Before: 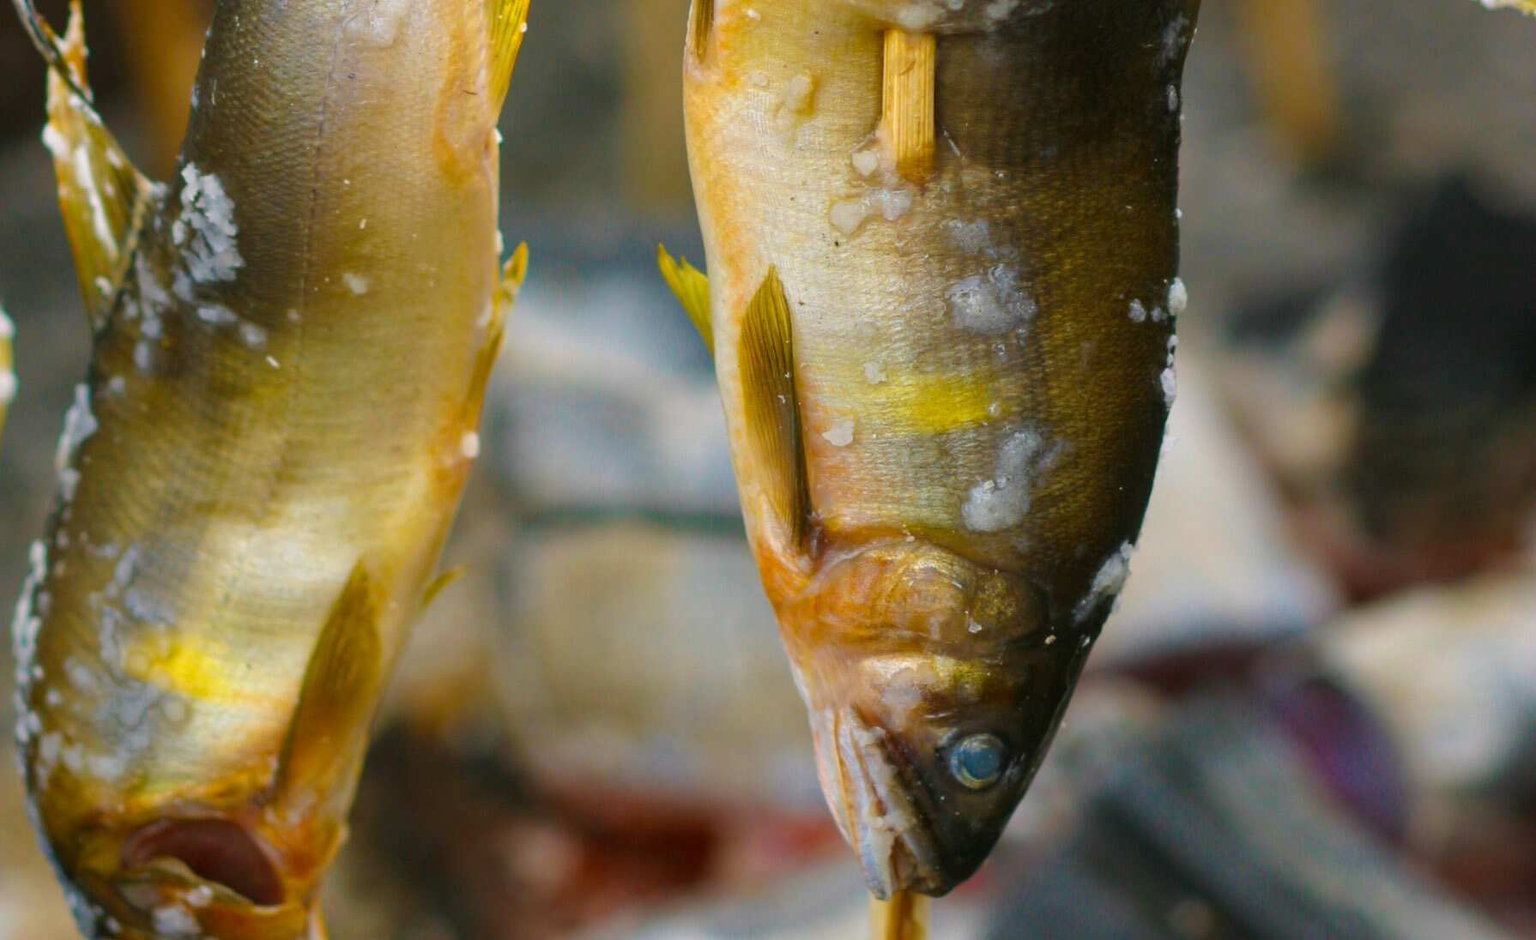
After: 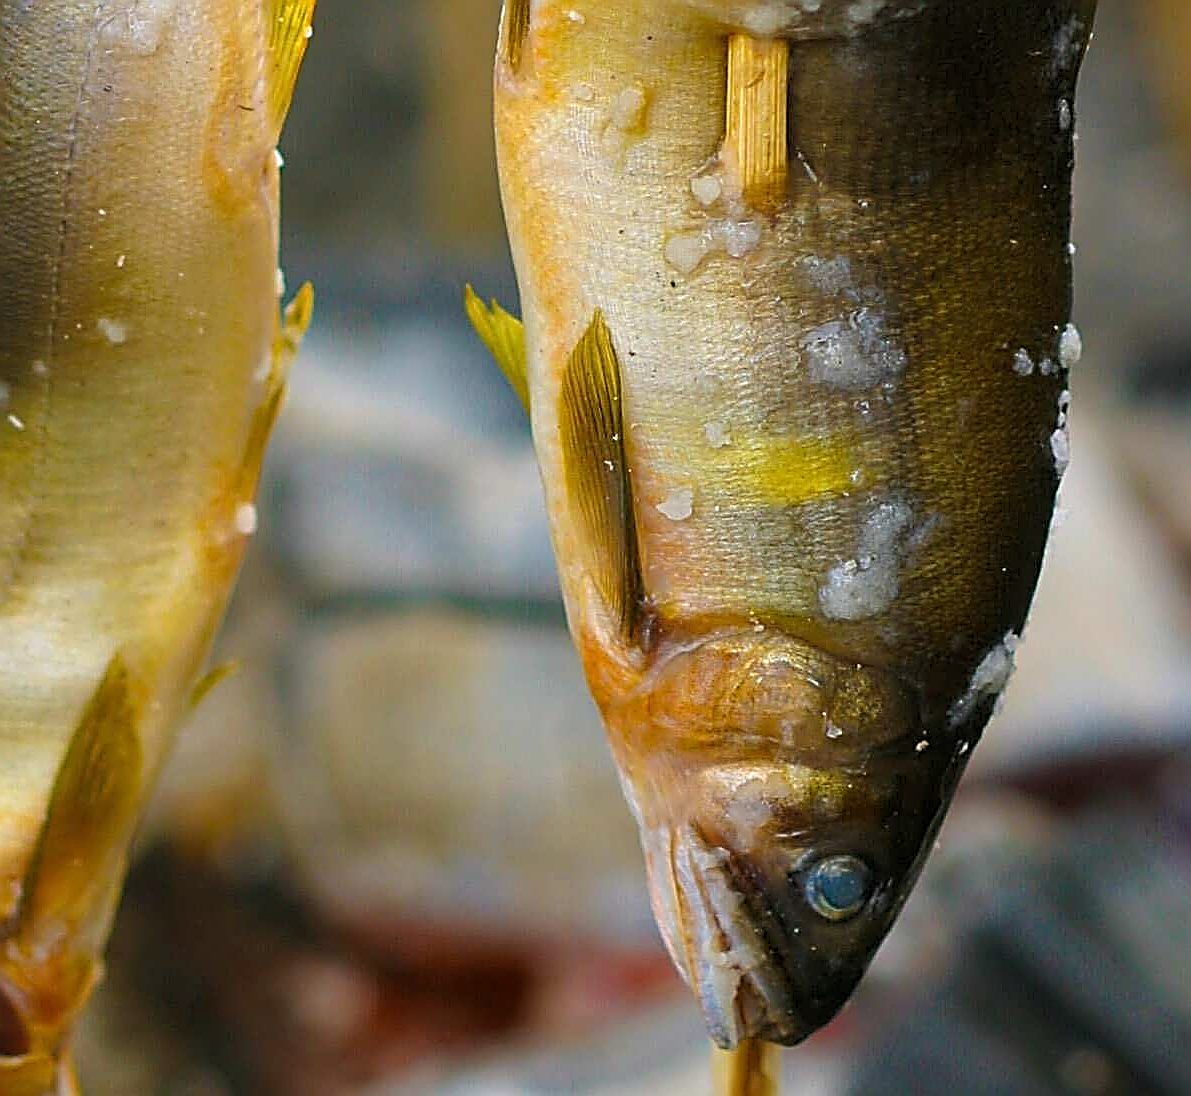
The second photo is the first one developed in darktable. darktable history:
crop: left 16.899%, right 16.556%
levels: levels [0.026, 0.507, 0.987]
sharpen: amount 1.861
